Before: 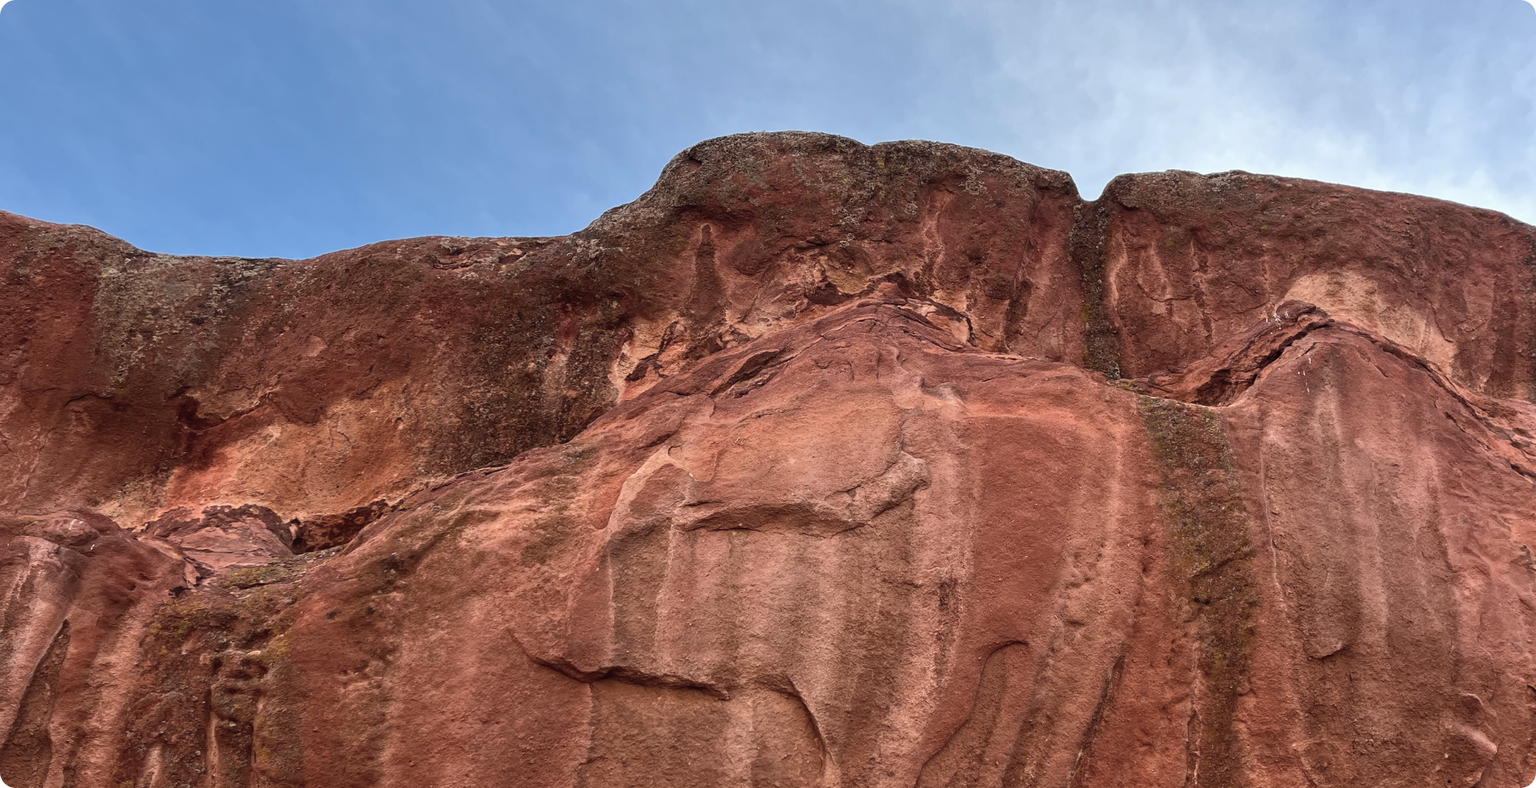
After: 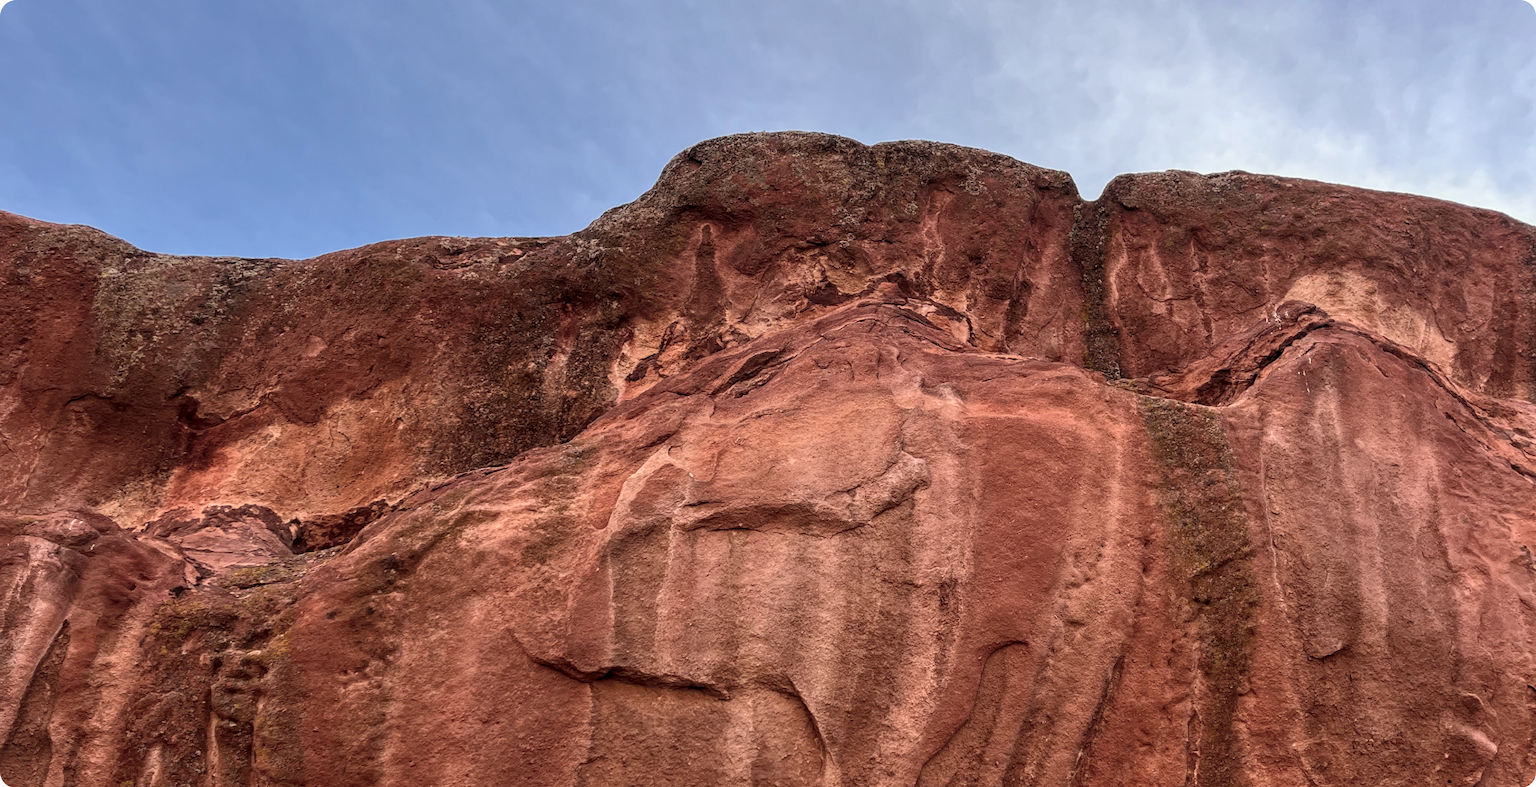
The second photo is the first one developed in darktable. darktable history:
color balance: lift [0.998, 0.998, 1.001, 1.002], gamma [0.995, 1.025, 0.992, 0.975], gain [0.995, 1.02, 0.997, 0.98]
white balance: emerald 1
local contrast: on, module defaults
